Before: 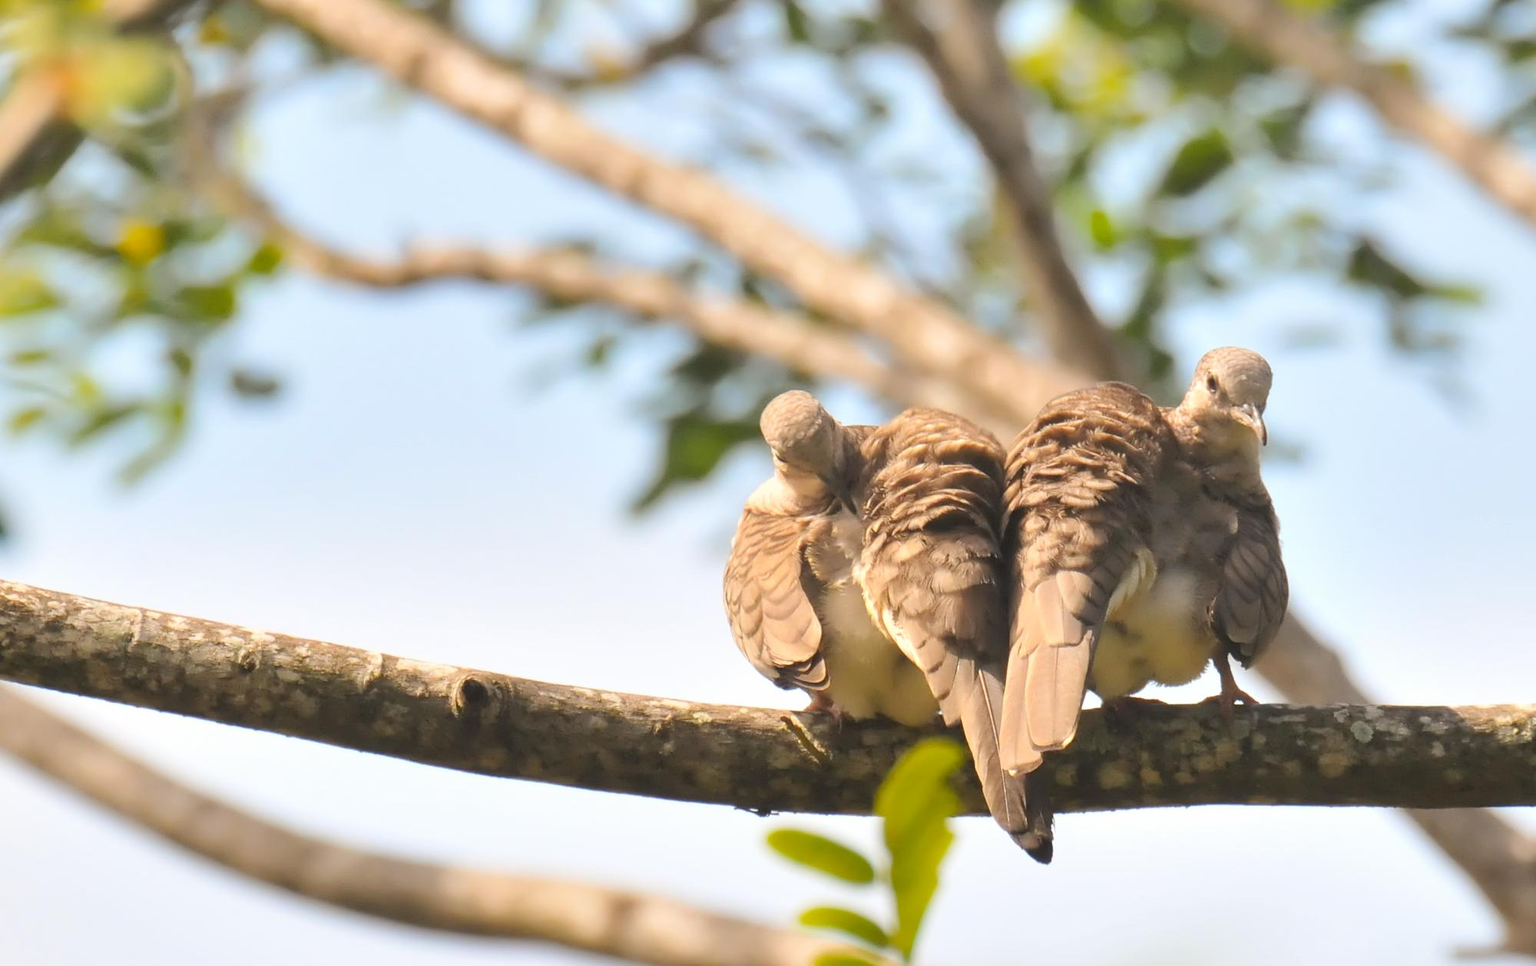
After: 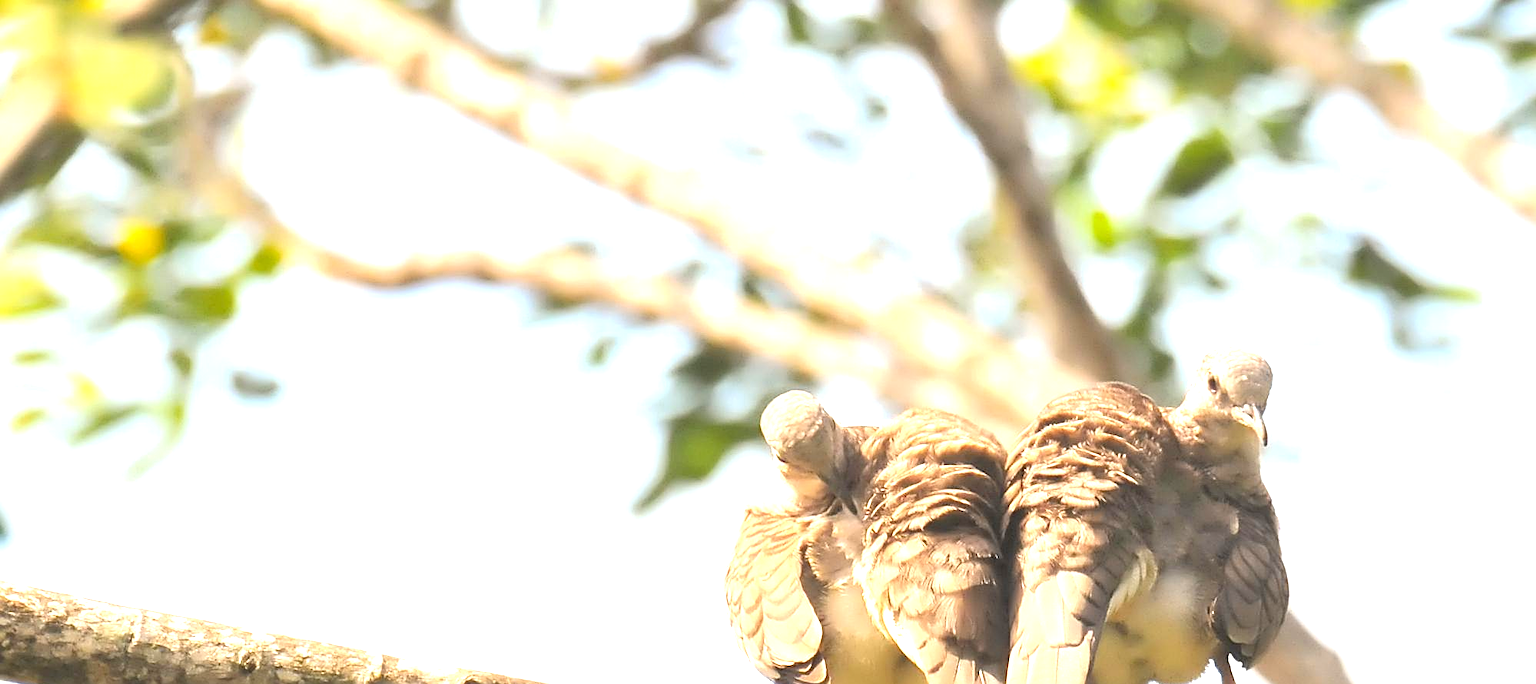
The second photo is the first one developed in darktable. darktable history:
sharpen: on, module defaults
exposure: black level correction 0.001, exposure 1.128 EV, compensate exposure bias true, compensate highlight preservation false
crop: right 0.001%, bottom 29.152%
